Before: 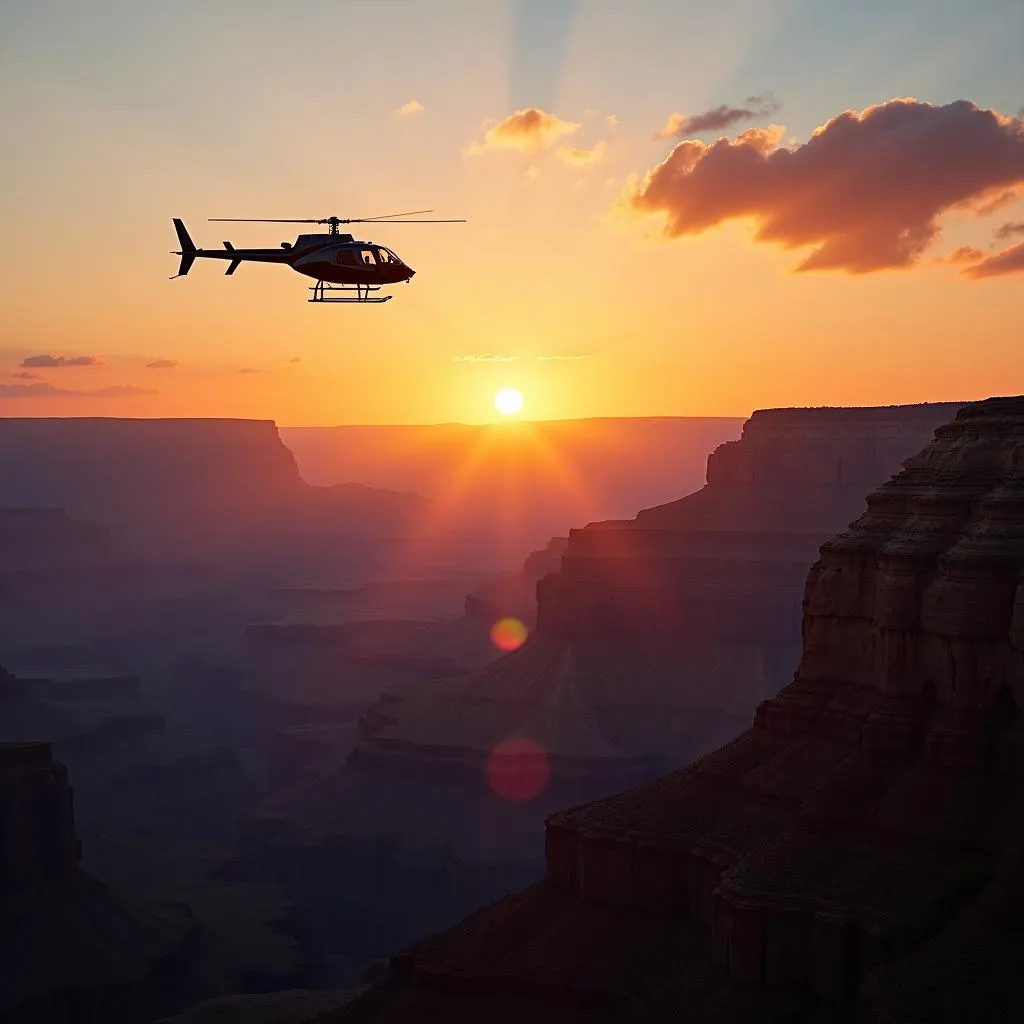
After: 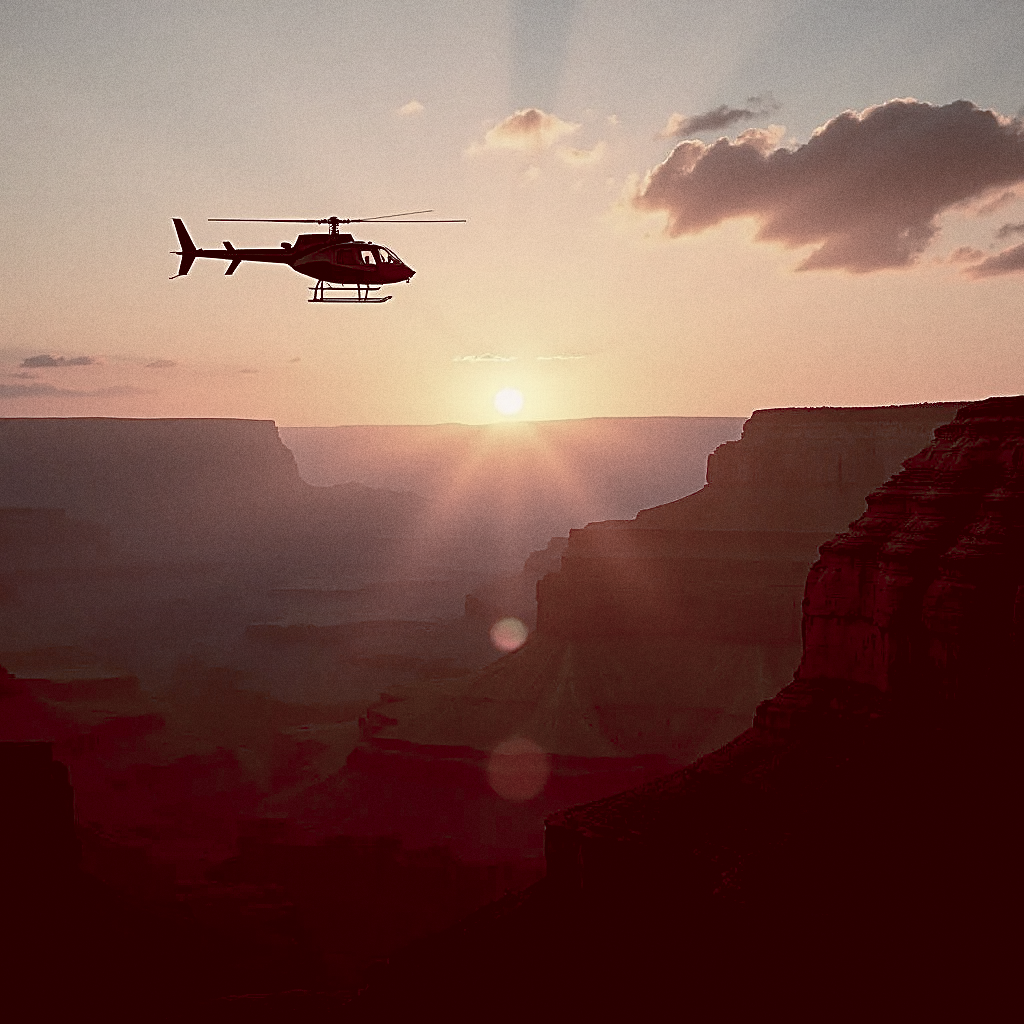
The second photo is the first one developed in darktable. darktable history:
grain: on, module defaults
sharpen: on, module defaults
exposure: black level correction 0.009, exposure 0.119 EV, compensate highlight preservation false
color balance rgb: shadows lift › luminance 1%, shadows lift › chroma 0.2%, shadows lift › hue 20°, power › luminance 1%, power › chroma 0.4%, power › hue 34°, highlights gain › luminance 0.8%, highlights gain › chroma 0.4%, highlights gain › hue 44°, global offset › chroma 0.4%, global offset › hue 34°, white fulcrum 0.08 EV, linear chroma grading › shadows -7%, linear chroma grading › highlights -7%, linear chroma grading › global chroma -10%, linear chroma grading › mid-tones -8%, perceptual saturation grading › global saturation -28%, perceptual saturation grading › highlights -20%, perceptual saturation grading › mid-tones -24%, perceptual saturation grading › shadows -24%, perceptual brilliance grading › global brilliance -1%, perceptual brilliance grading › highlights -1%, perceptual brilliance grading › mid-tones -1%, perceptual brilliance grading › shadows -1%, global vibrance -17%, contrast -6%
